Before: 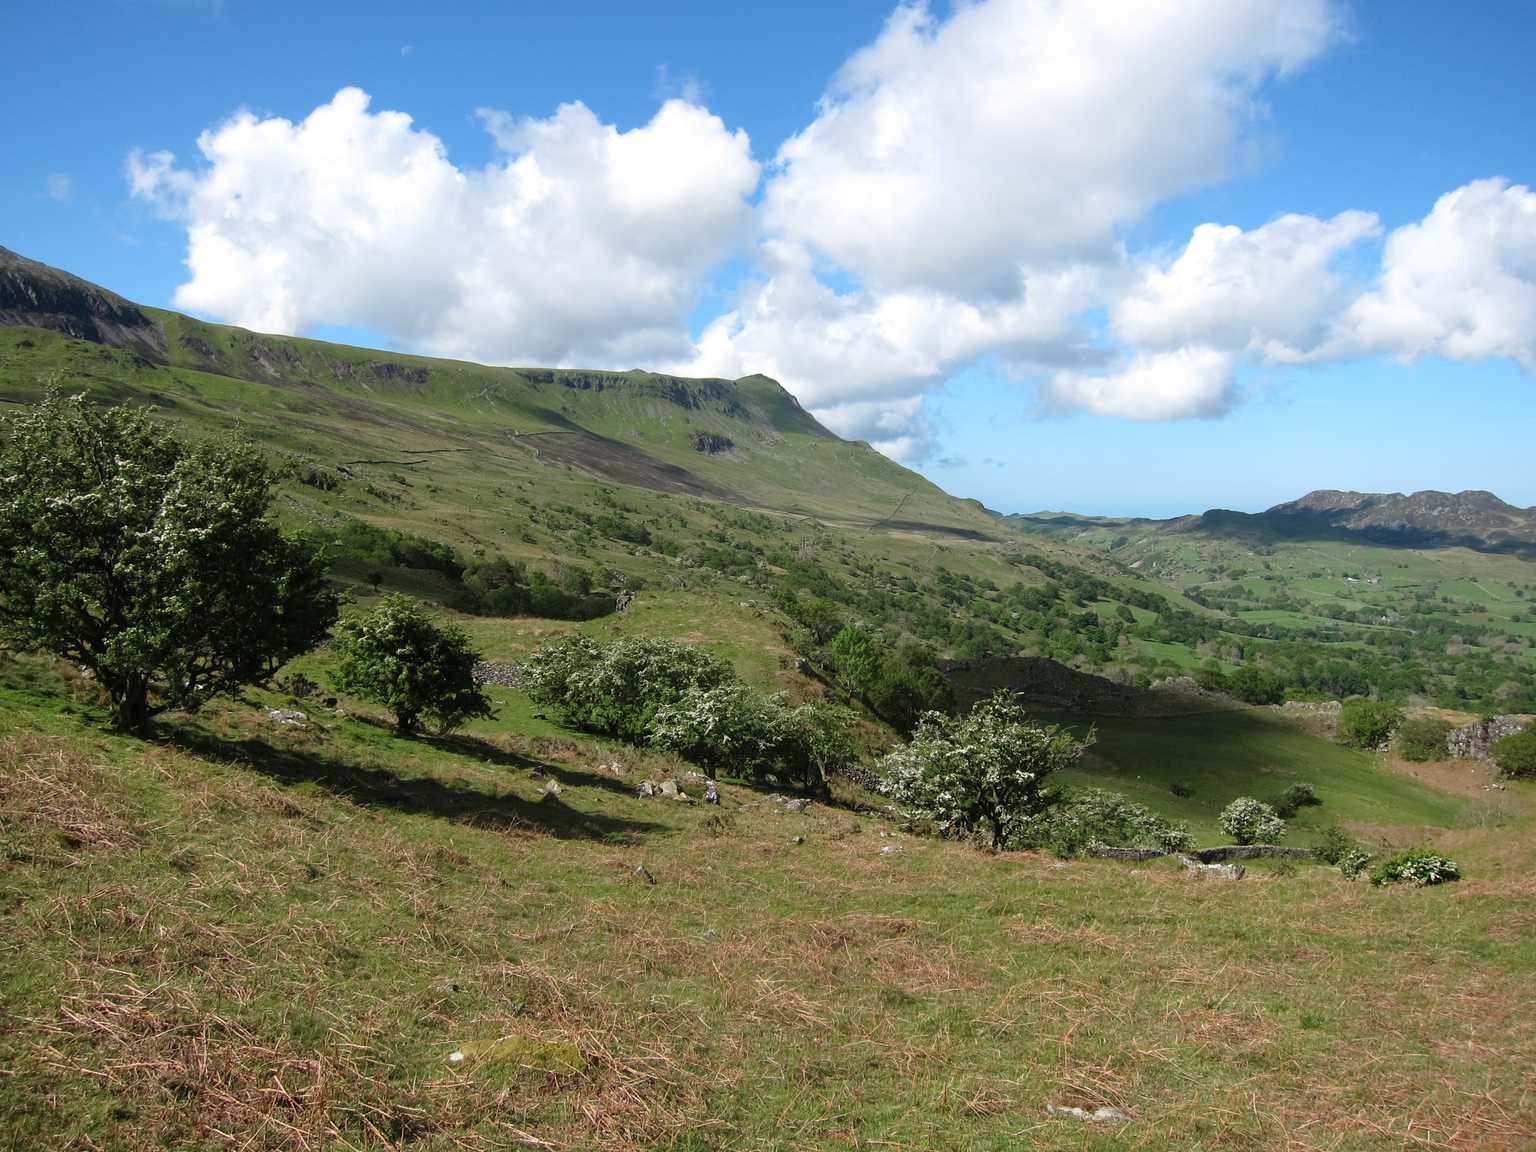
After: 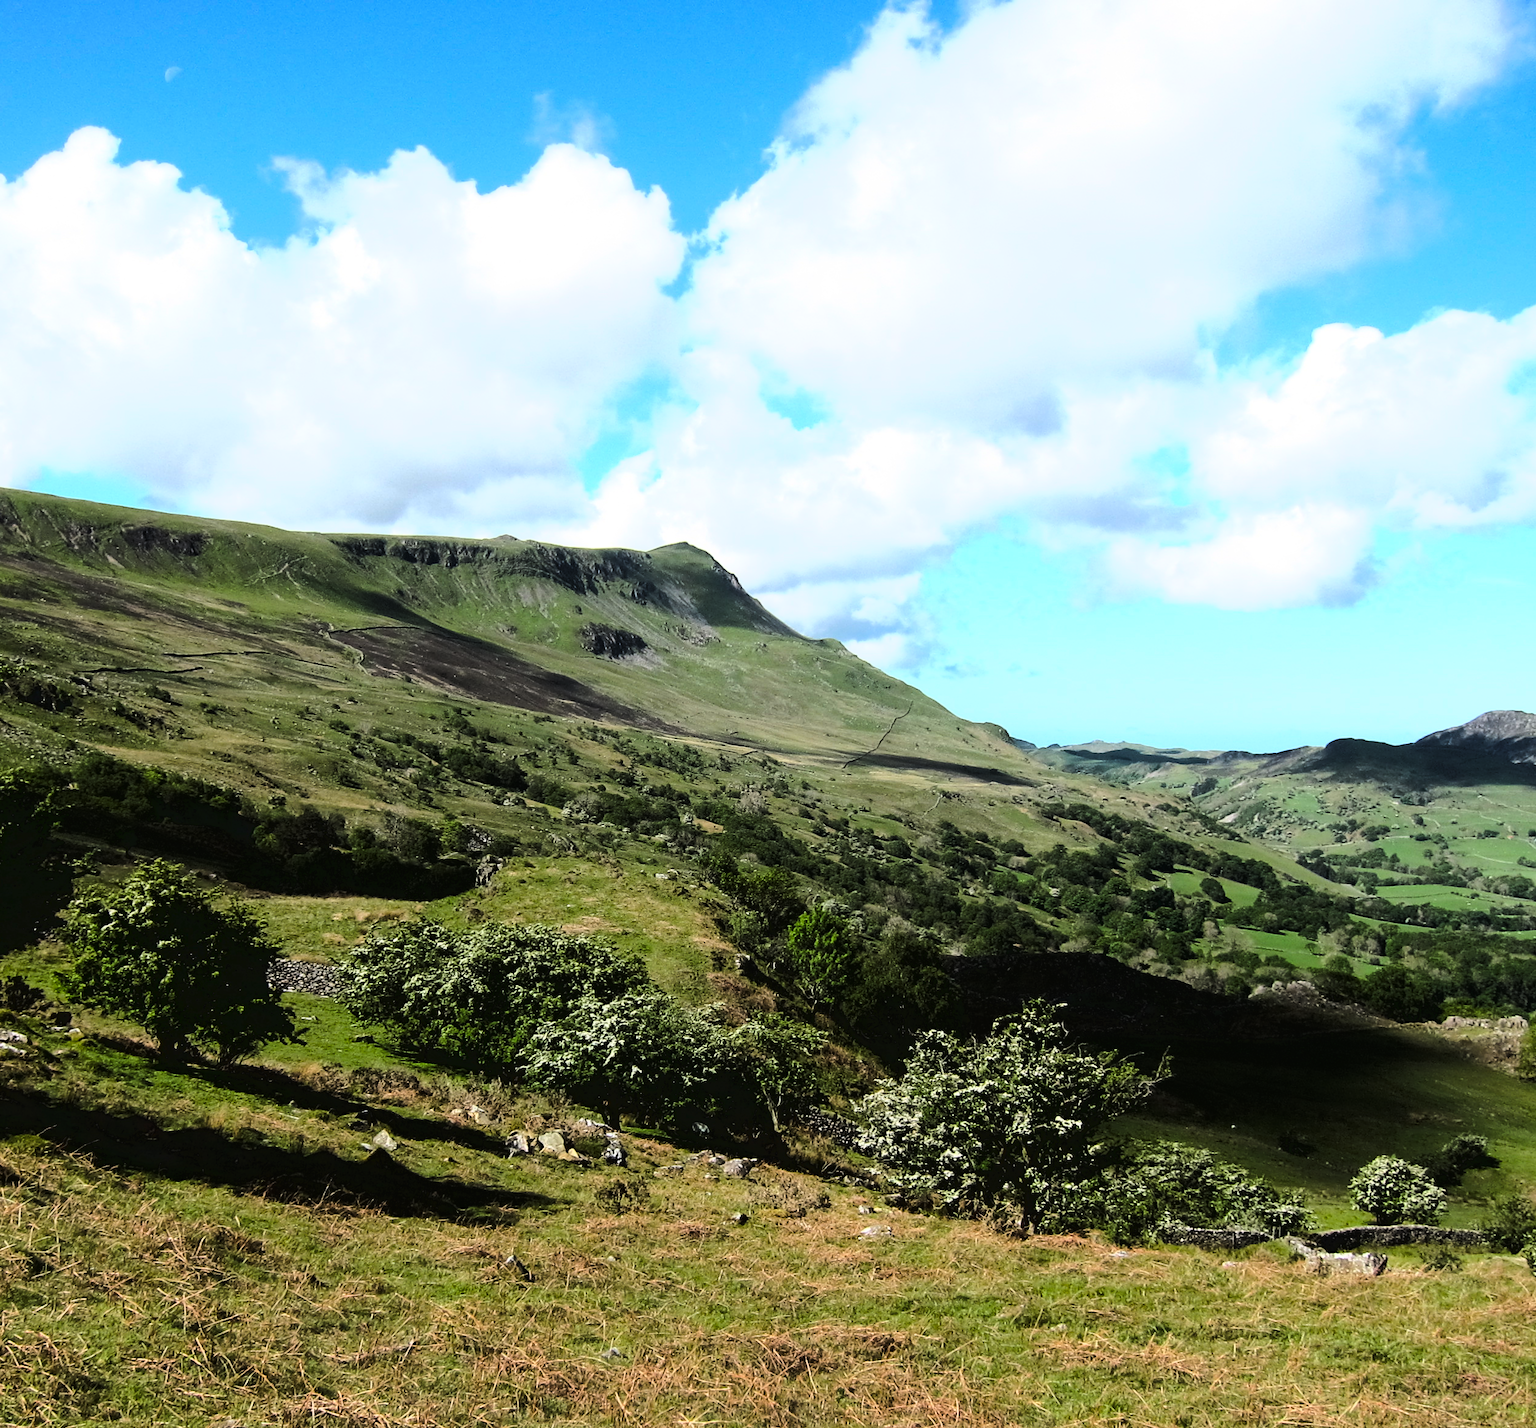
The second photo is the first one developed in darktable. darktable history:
crop: left 18.773%, right 12.224%, bottom 14.428%
tone curve: curves: ch0 [(0, 0) (0.003, 0.043) (0.011, 0.043) (0.025, 0.035) (0.044, 0.042) (0.069, 0.035) (0.1, 0.03) (0.136, 0.017) (0.177, 0.03) (0.224, 0.06) (0.277, 0.118) (0.335, 0.189) (0.399, 0.297) (0.468, 0.483) (0.543, 0.631) (0.623, 0.746) (0.709, 0.823) (0.801, 0.944) (0.898, 0.966) (1, 1)], color space Lab, linked channels, preserve colors none
color balance rgb: perceptual saturation grading › global saturation 14.915%, global vibrance 20%
